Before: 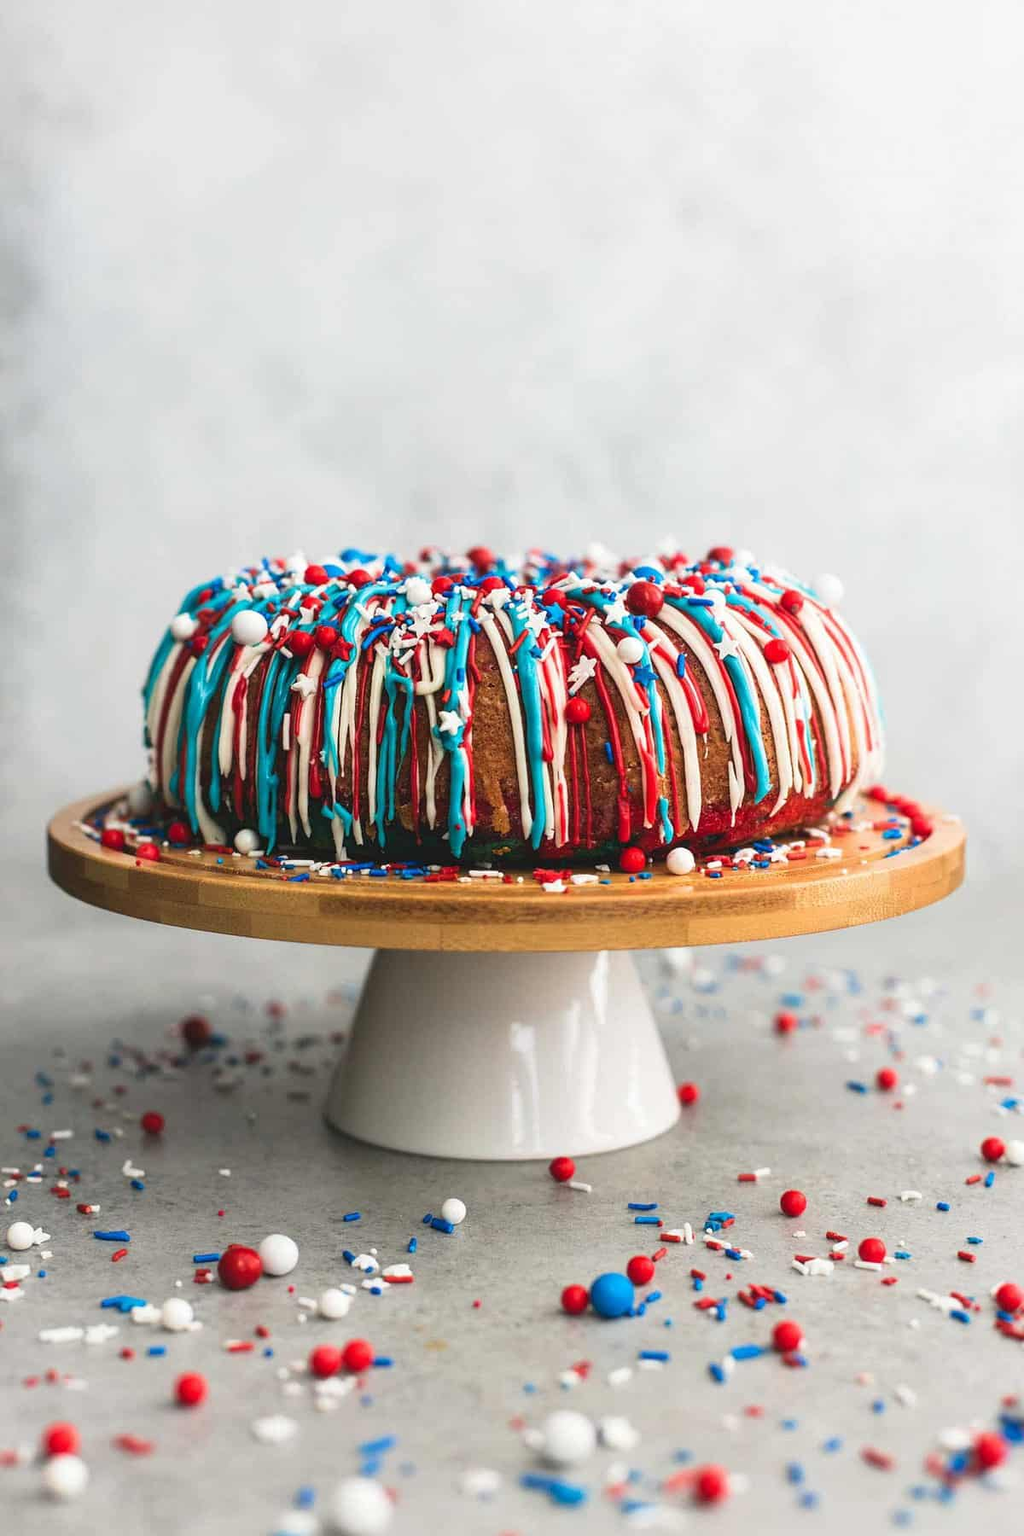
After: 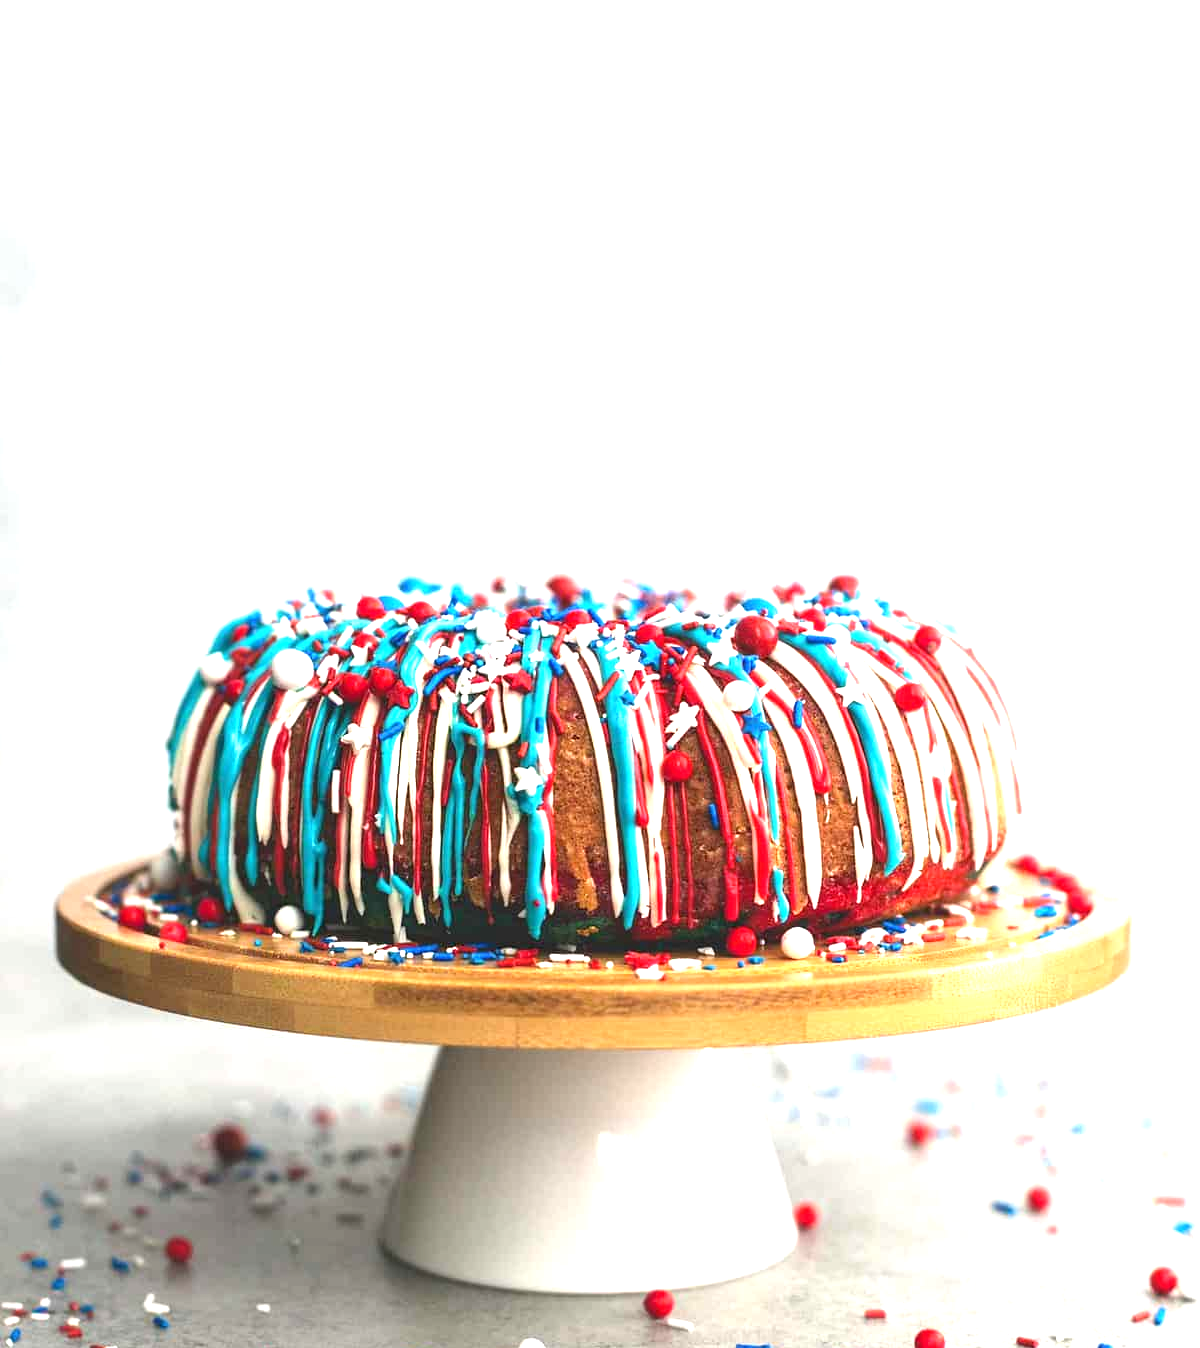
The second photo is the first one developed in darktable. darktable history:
exposure: black level correction 0, exposure 1.103 EV, compensate highlight preservation false
crop: top 3.668%, bottom 21.441%
